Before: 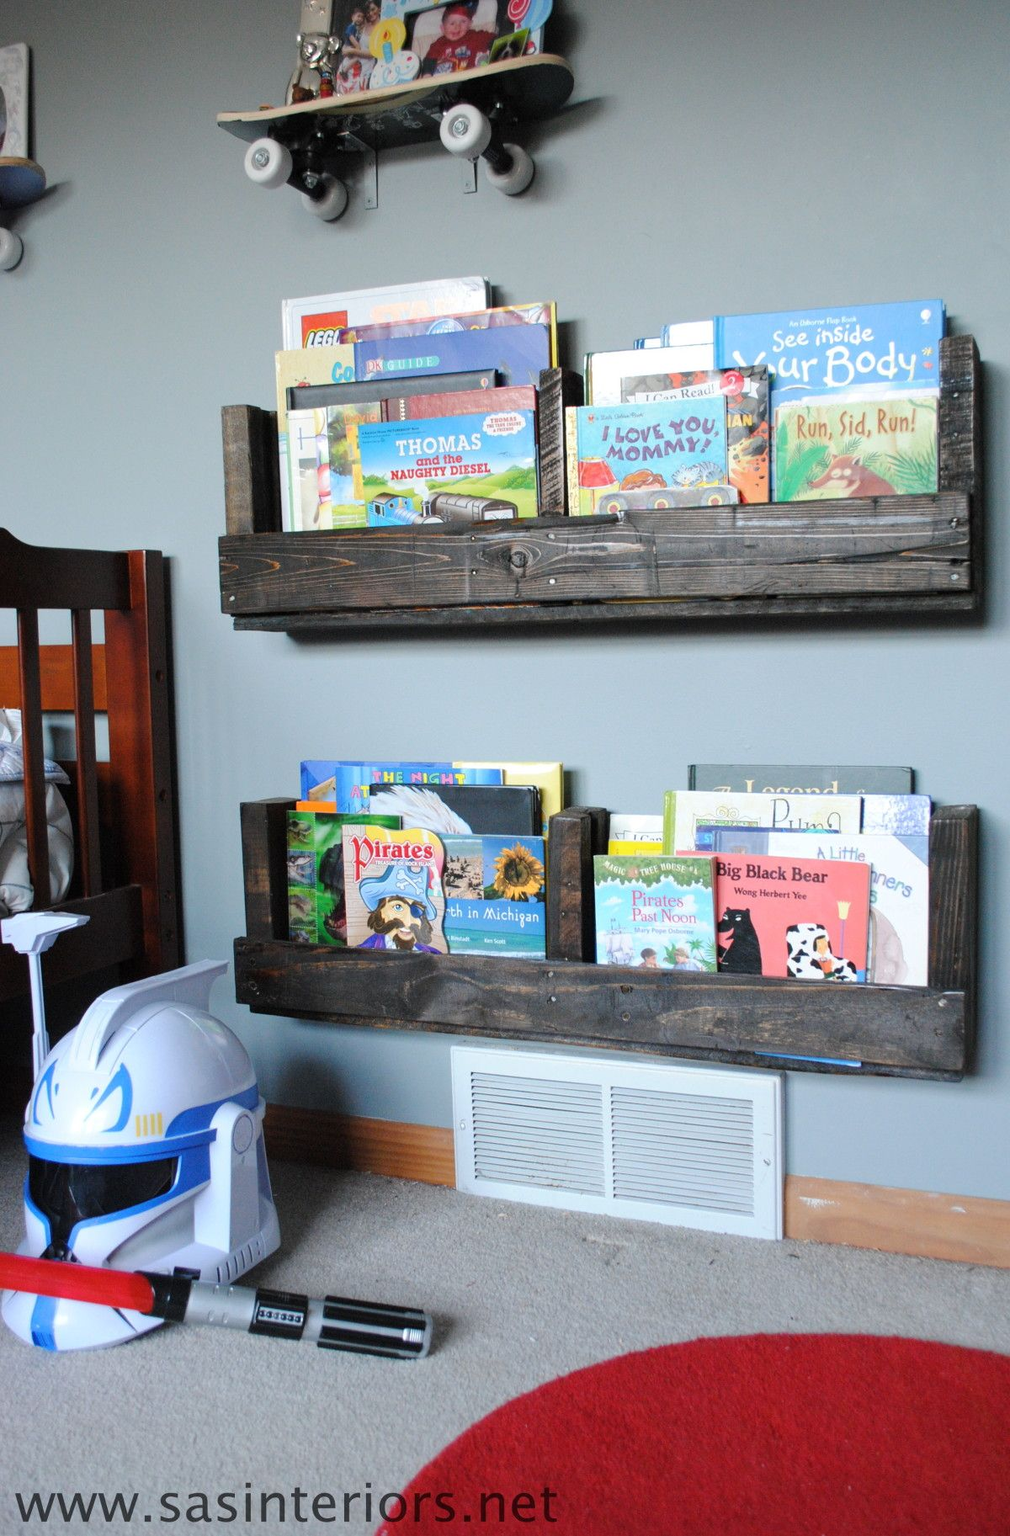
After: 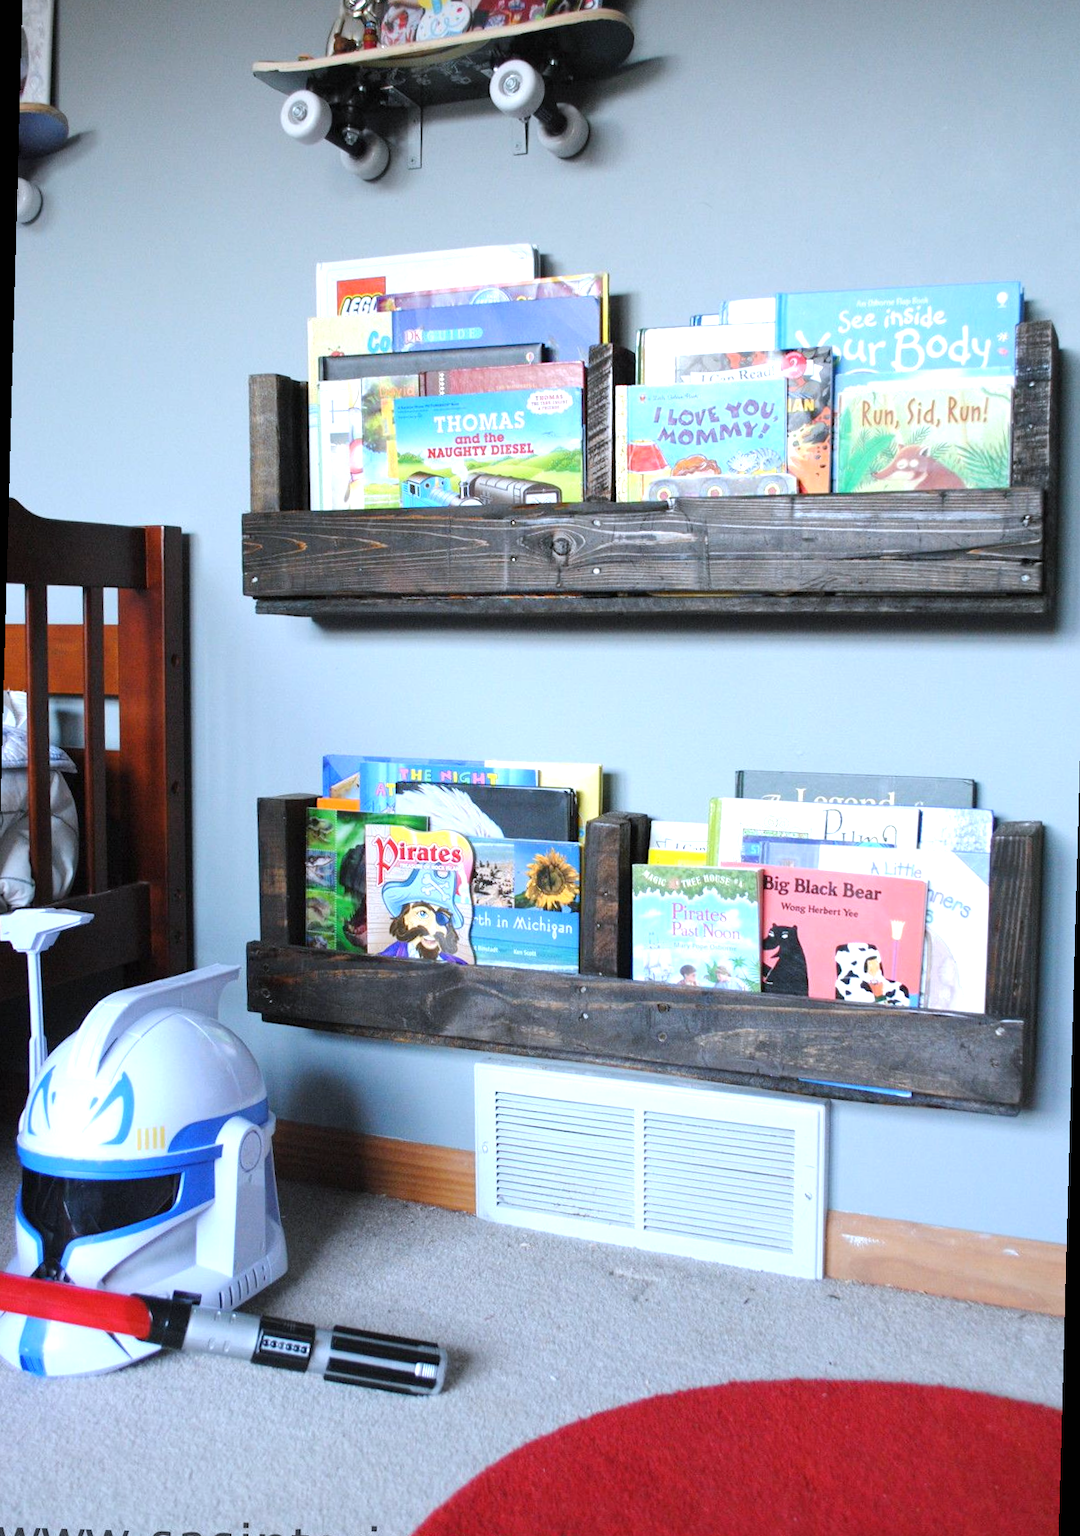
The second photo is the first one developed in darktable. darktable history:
white balance: red 0.954, blue 1.079
exposure: black level correction 0, exposure 0.5 EV, compensate highlight preservation false
rotate and perspective: rotation 1.57°, crop left 0.018, crop right 0.982, crop top 0.039, crop bottom 0.961
